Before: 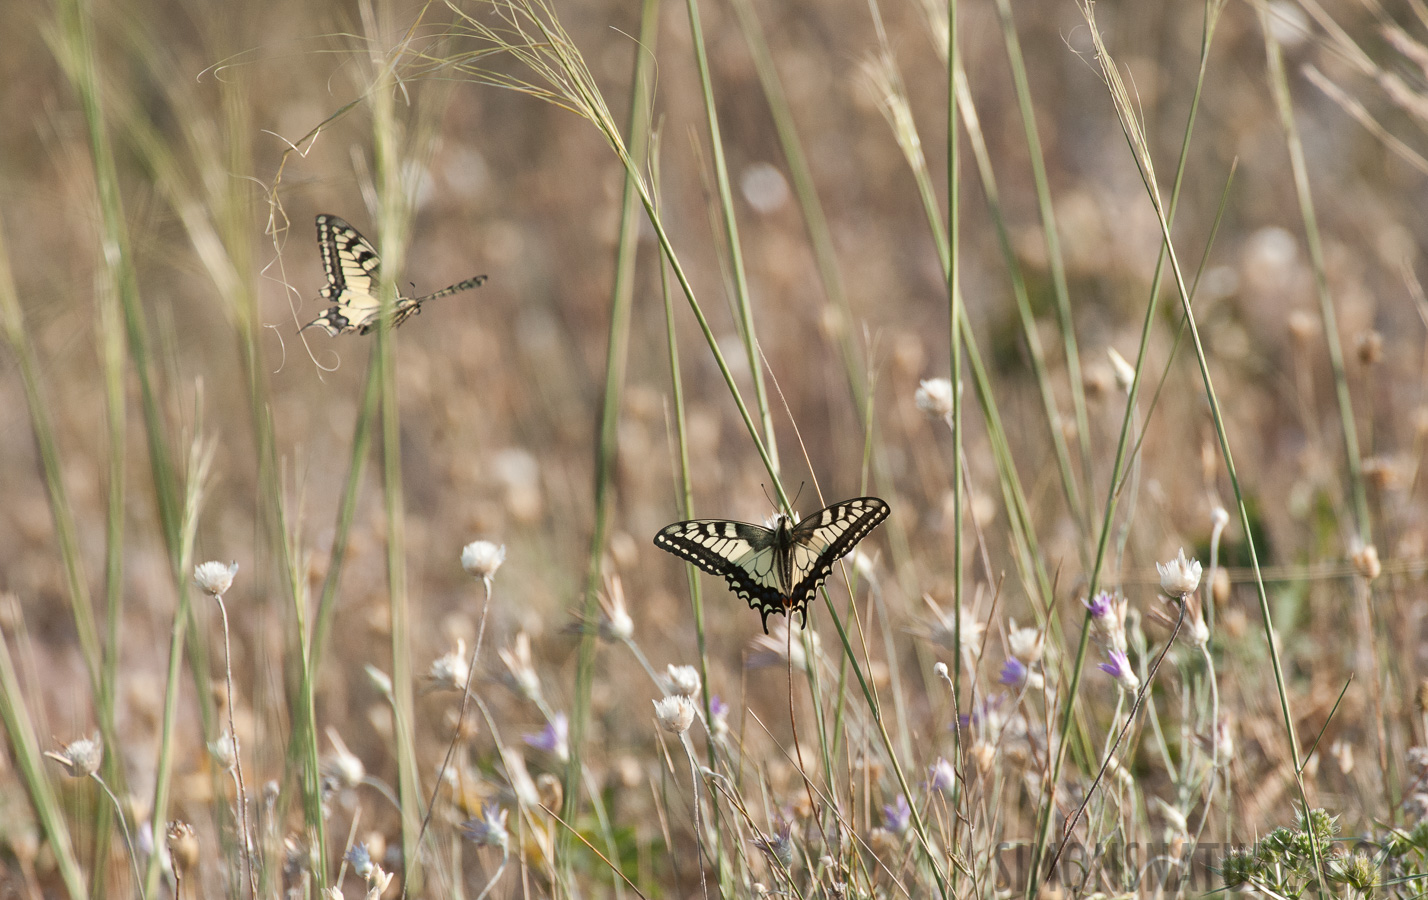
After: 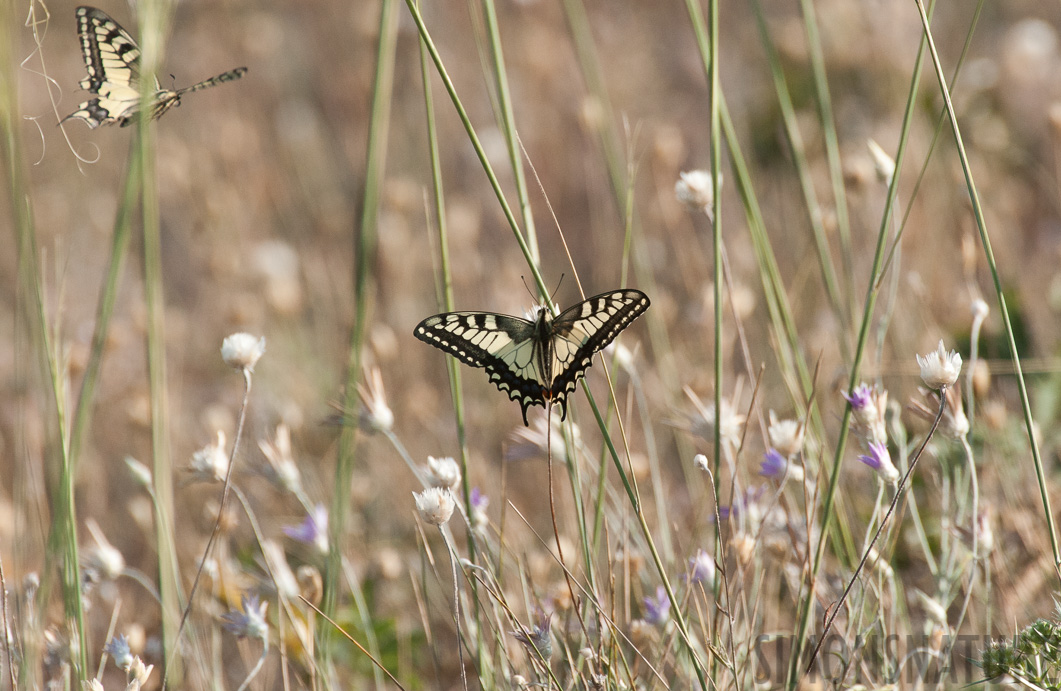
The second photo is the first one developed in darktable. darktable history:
crop: left 16.863%, top 23.117%, right 8.824%
